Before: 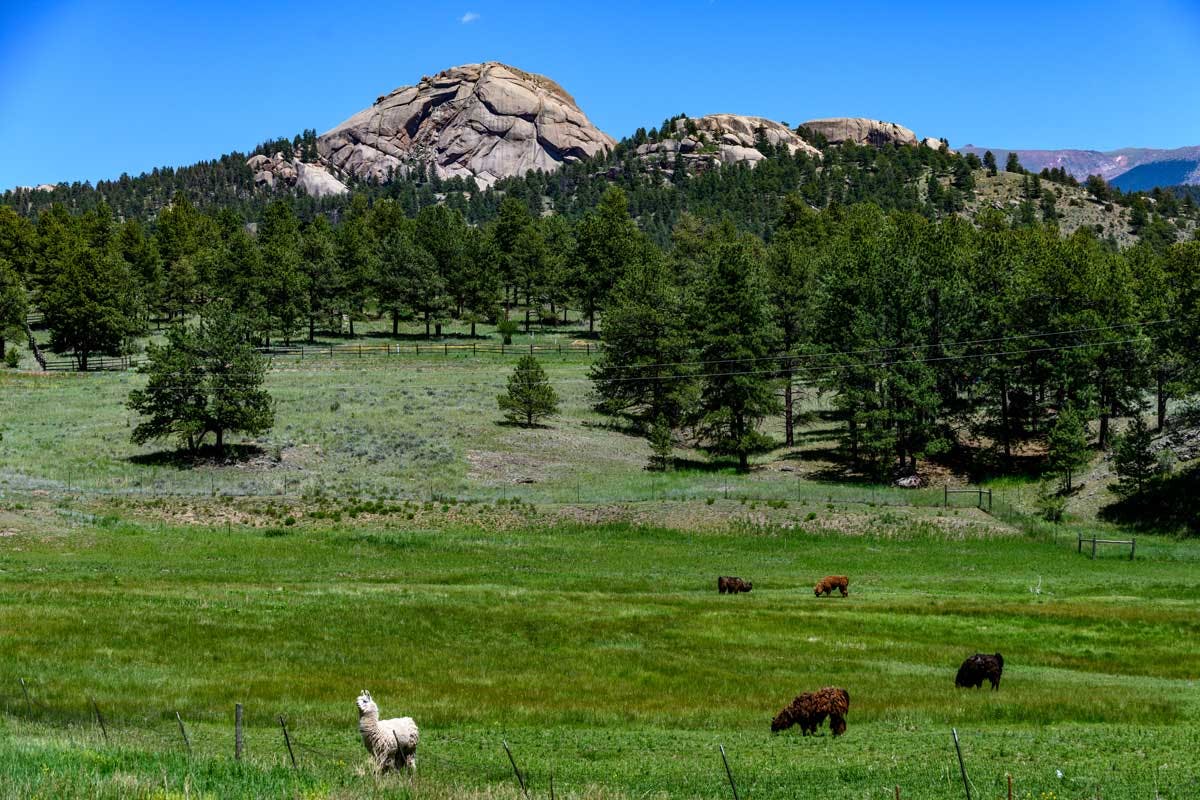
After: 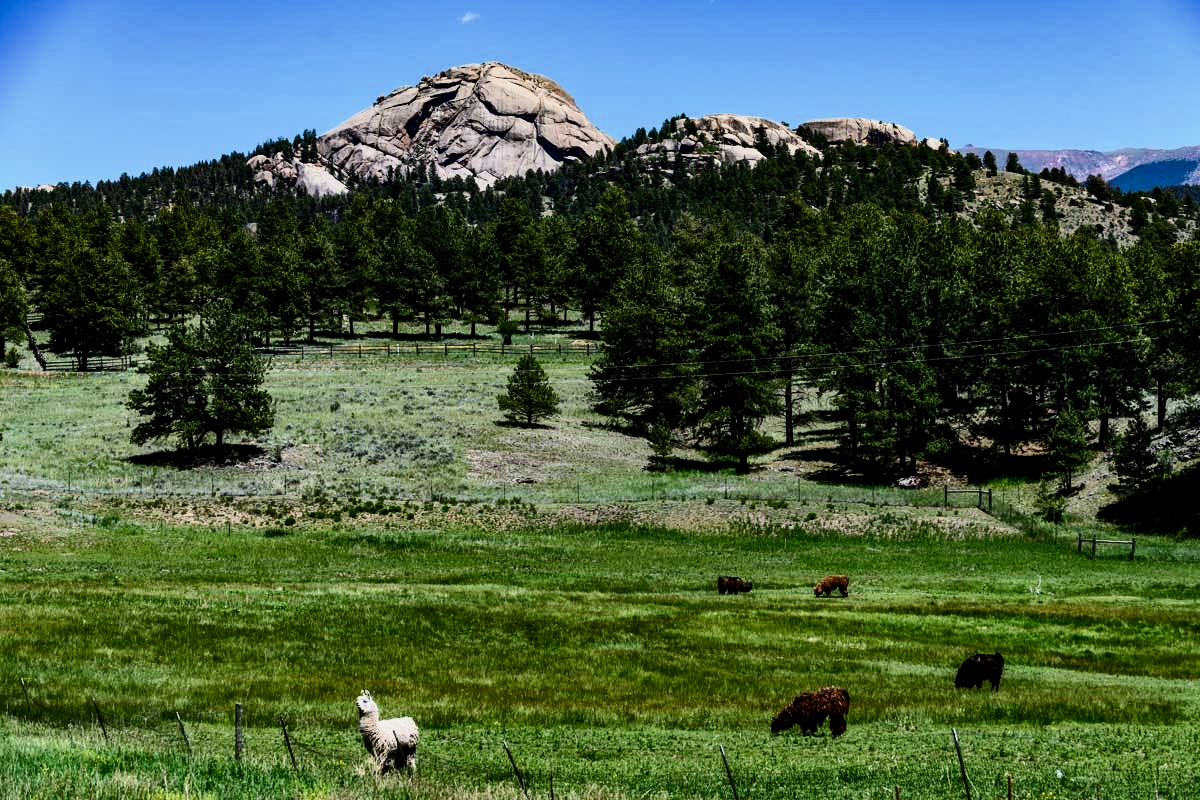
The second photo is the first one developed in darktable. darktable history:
local contrast: mode bilateral grid, contrast 20, coarseness 50, detail 120%, midtone range 0.2
filmic rgb: black relative exposure -7.5 EV, white relative exposure 5 EV, hardness 3.31, contrast 1.3, contrast in shadows safe
contrast brightness saturation: contrast 0.22
